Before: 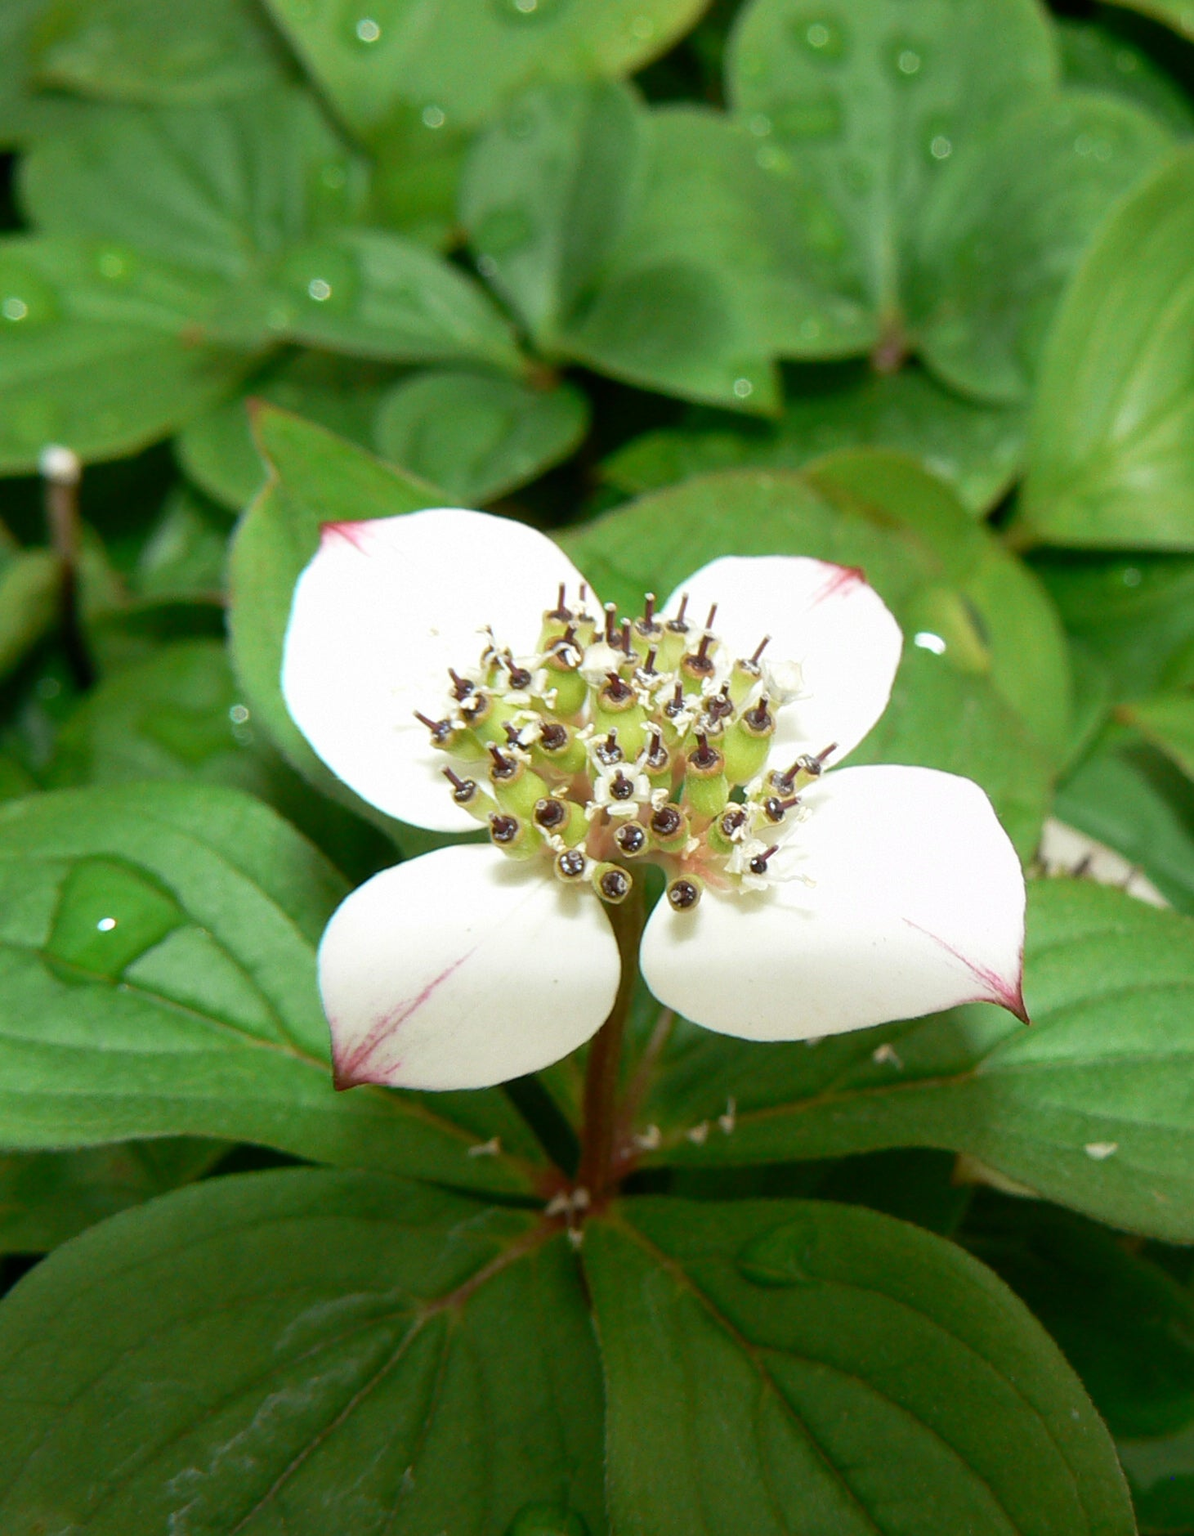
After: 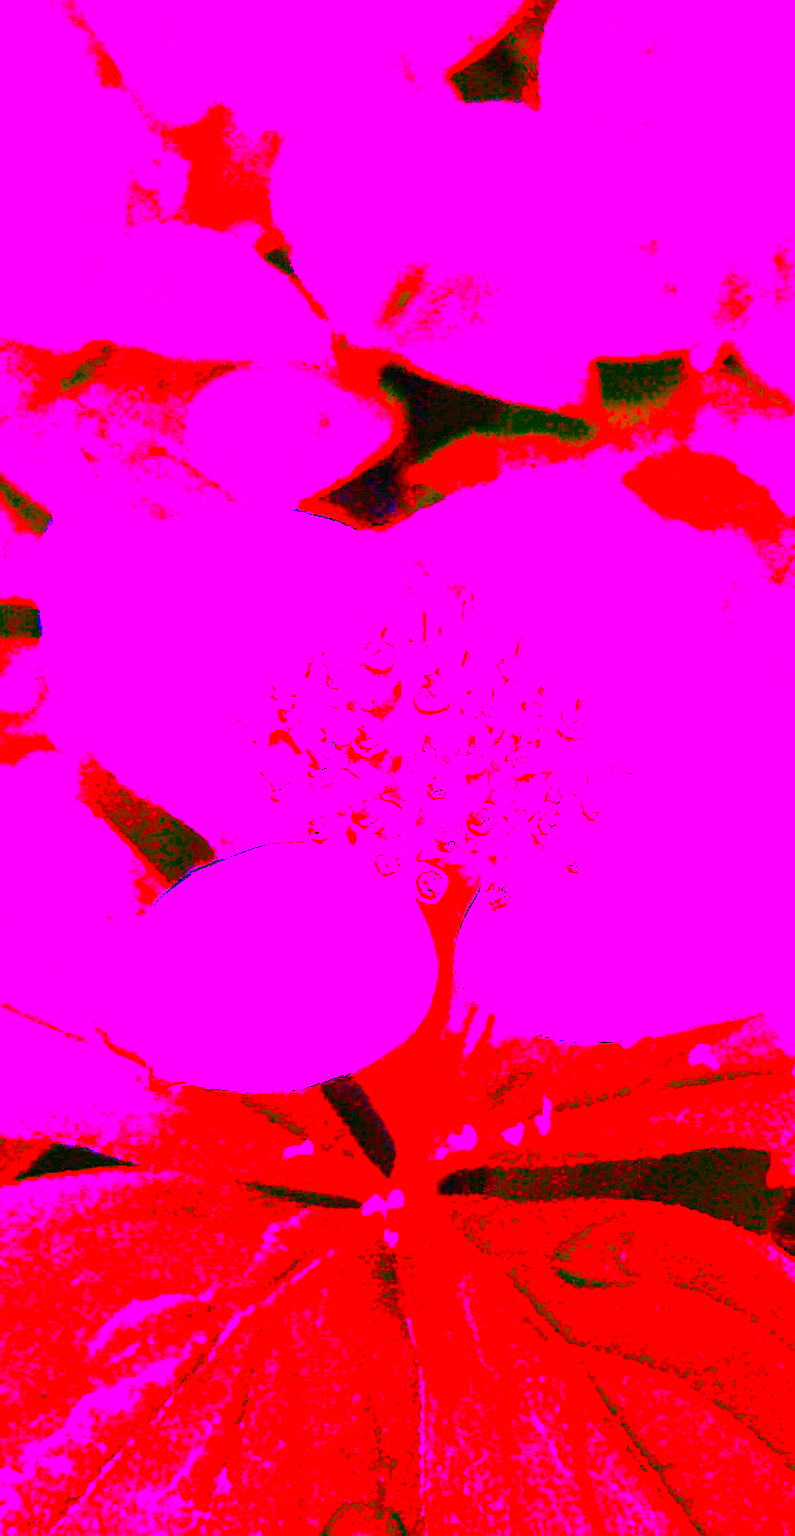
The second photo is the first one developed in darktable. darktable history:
sharpen: radius 1.4, amount 1.25, threshold 0.7
local contrast: mode bilateral grid, contrast 100, coarseness 100, detail 91%, midtone range 0.2
tone equalizer: on, module defaults
color balance rgb: perceptual saturation grading › global saturation 20%, perceptual saturation grading › highlights 2.68%, perceptual saturation grading › shadows 50%
exposure: exposure 0.161 EV, compensate highlight preservation false
crop: left 15.419%, right 17.914%
white balance: red 8, blue 8
contrast brightness saturation: saturation 0.5
